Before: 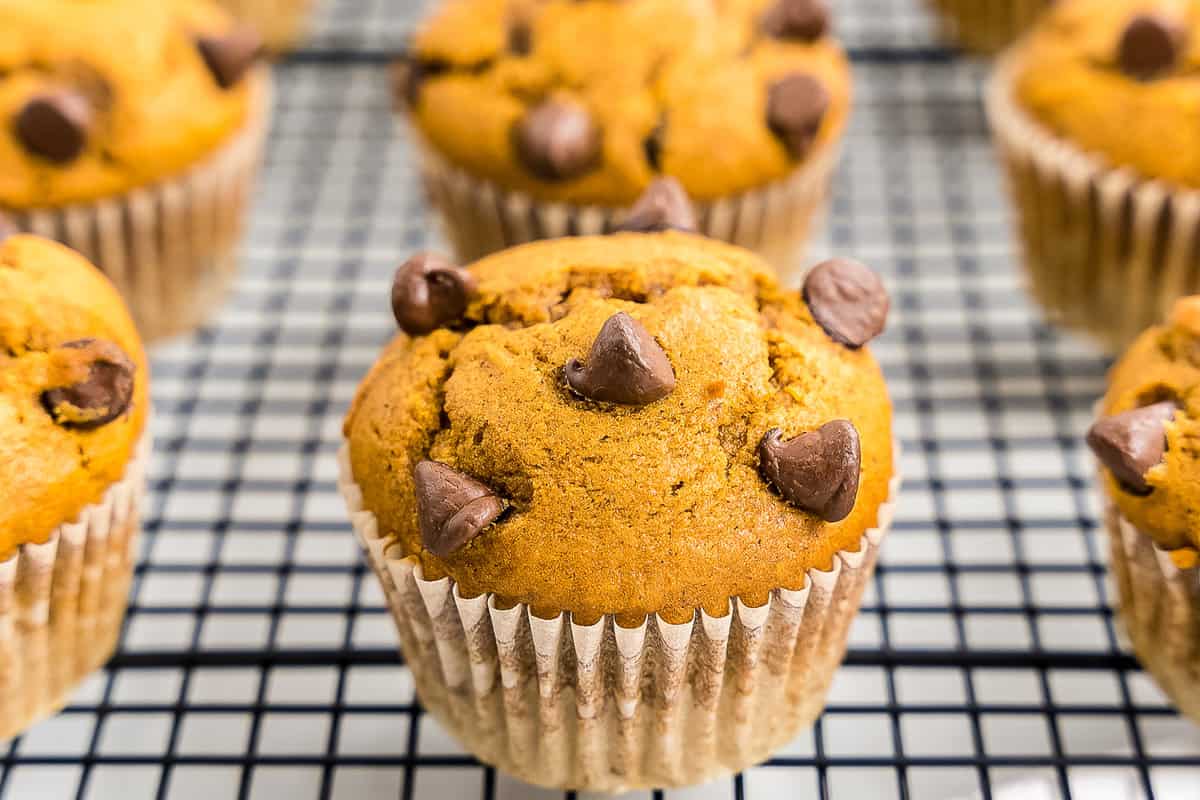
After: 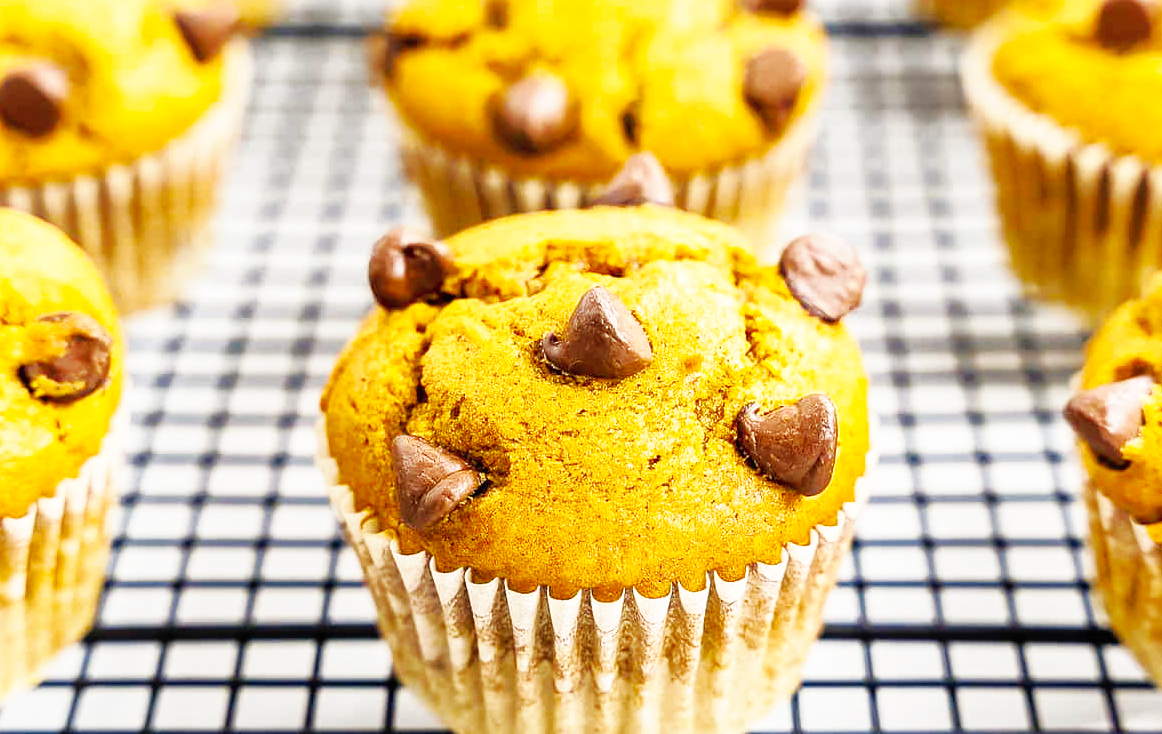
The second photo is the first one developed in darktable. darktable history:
crop: left 1.964%, top 3.251%, right 1.122%, bottom 4.933%
base curve: curves: ch0 [(0, 0) (0.007, 0.004) (0.027, 0.03) (0.046, 0.07) (0.207, 0.54) (0.442, 0.872) (0.673, 0.972) (1, 1)], preserve colors none
shadows and highlights: on, module defaults
